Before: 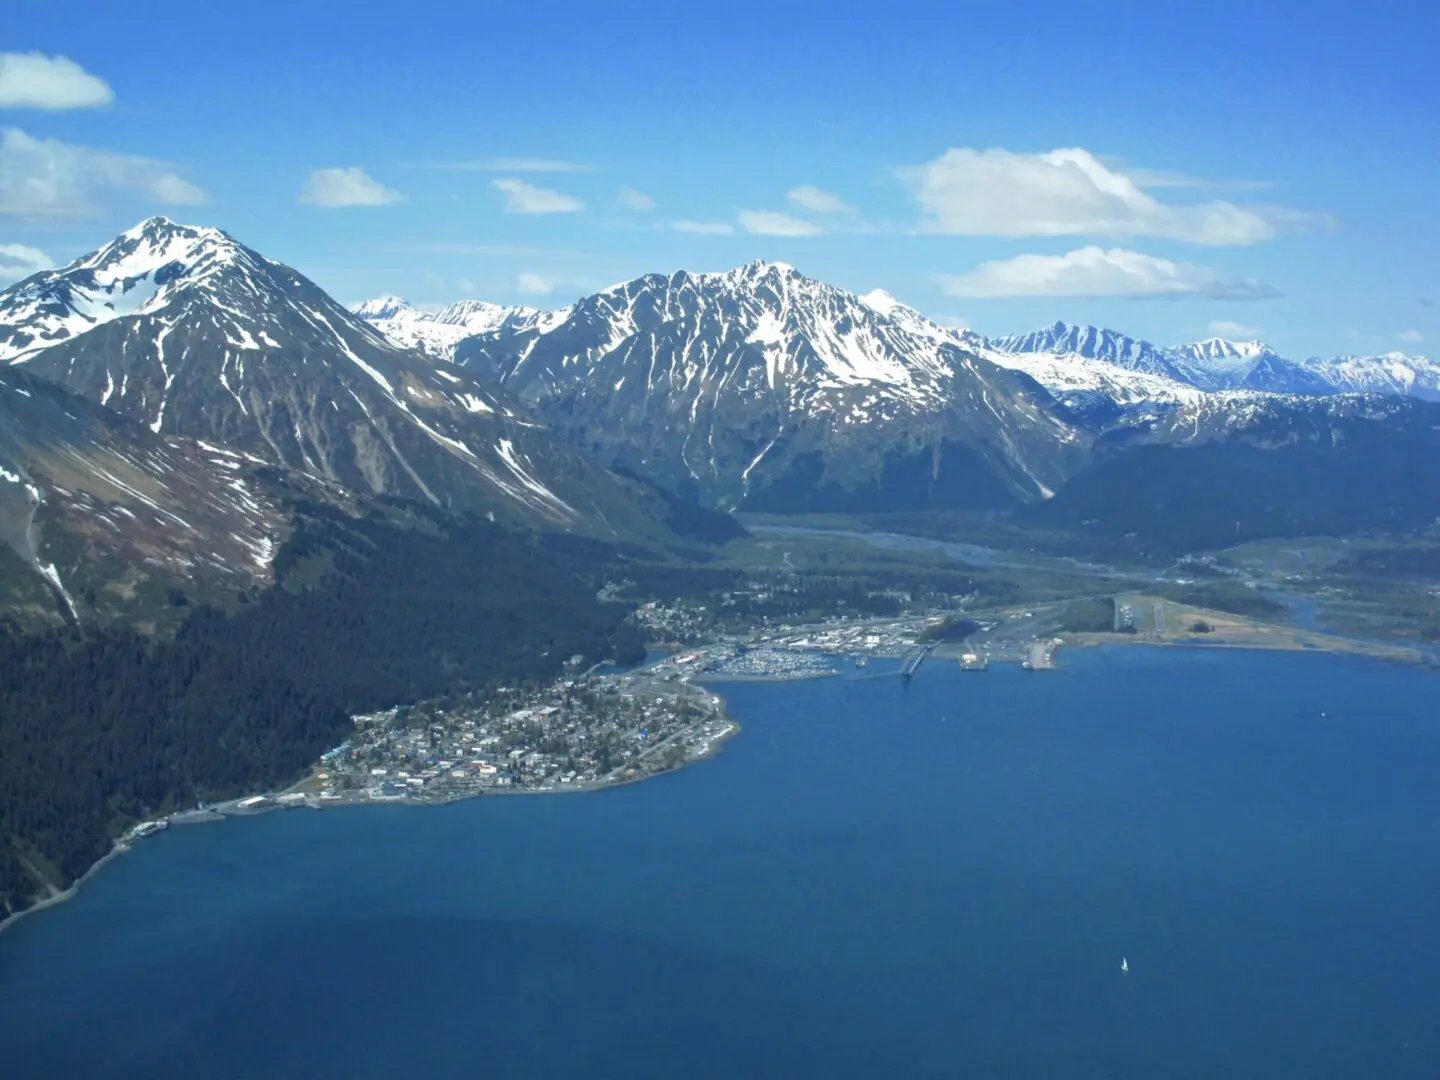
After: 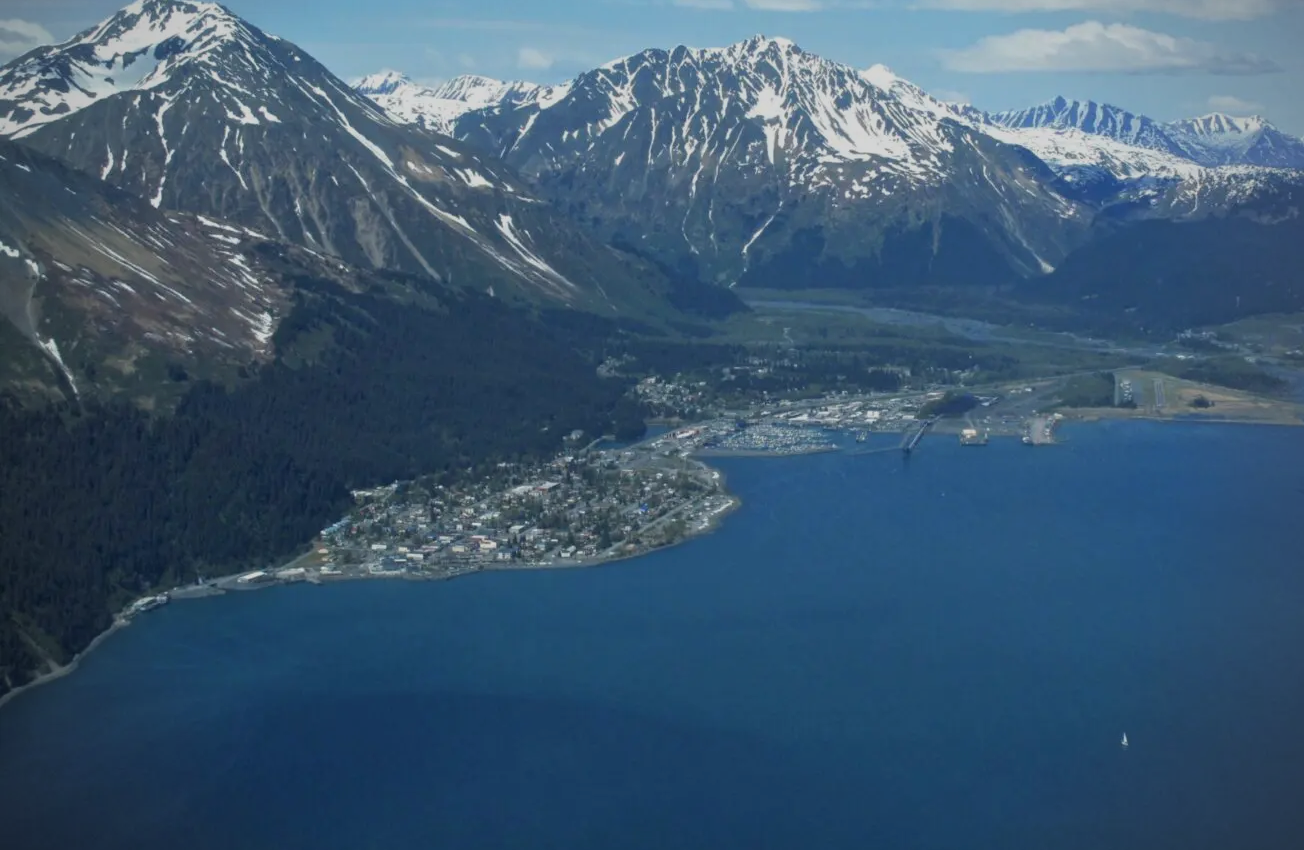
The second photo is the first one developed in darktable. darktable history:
crop: top 20.916%, right 9.437%, bottom 0.316%
vignetting: fall-off radius 60.92%
exposure: exposure -0.582 EV, compensate highlight preservation false
